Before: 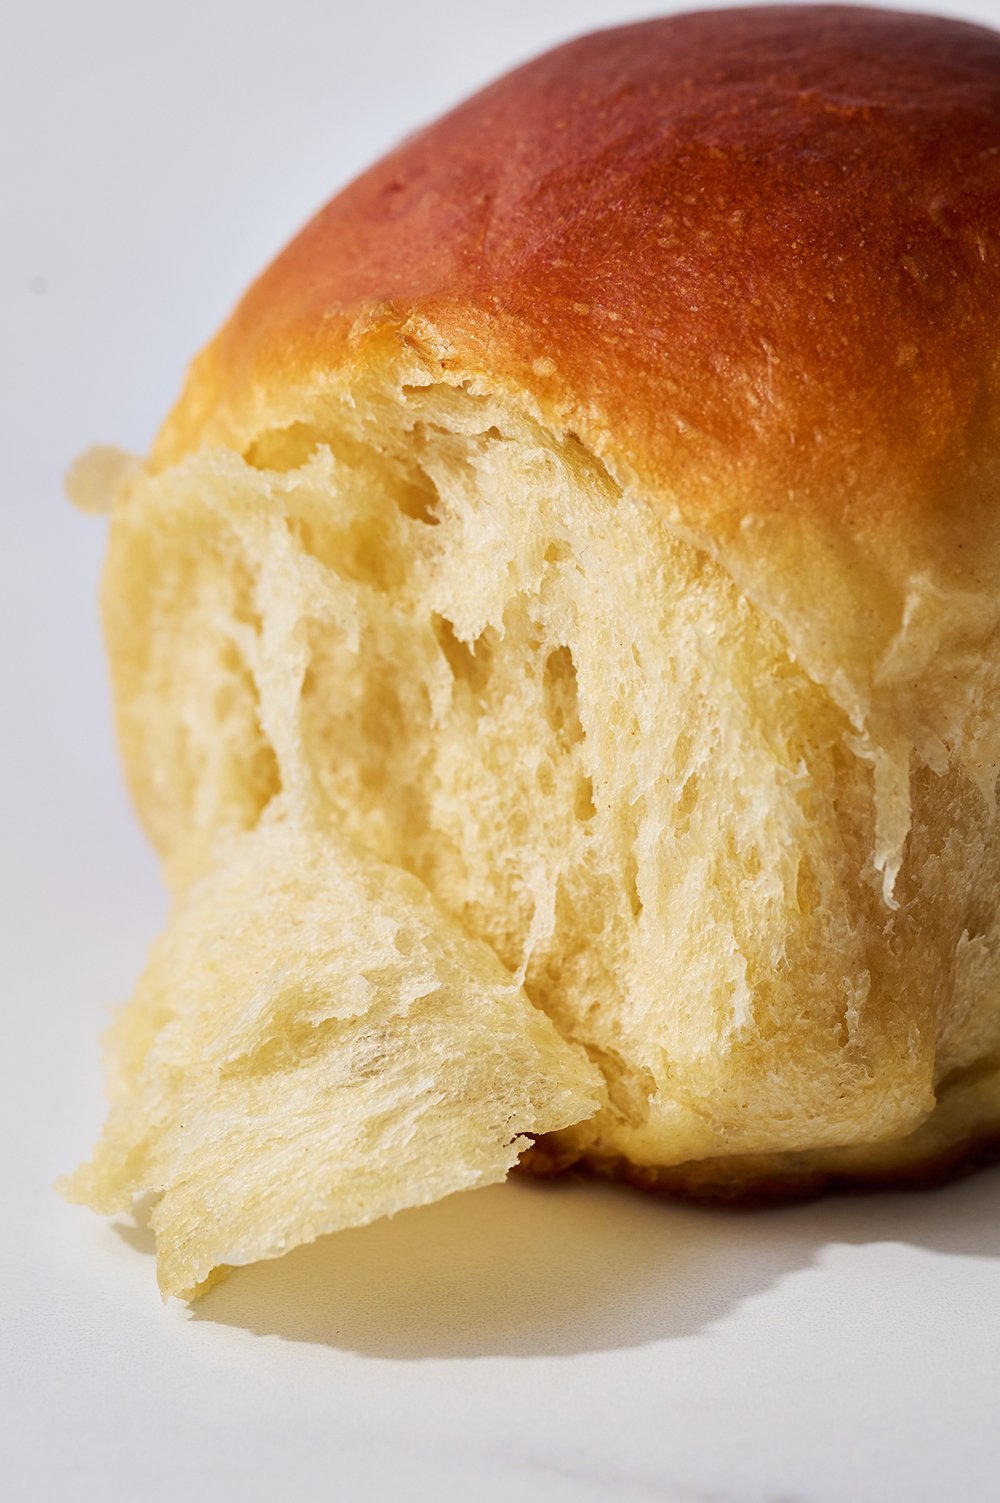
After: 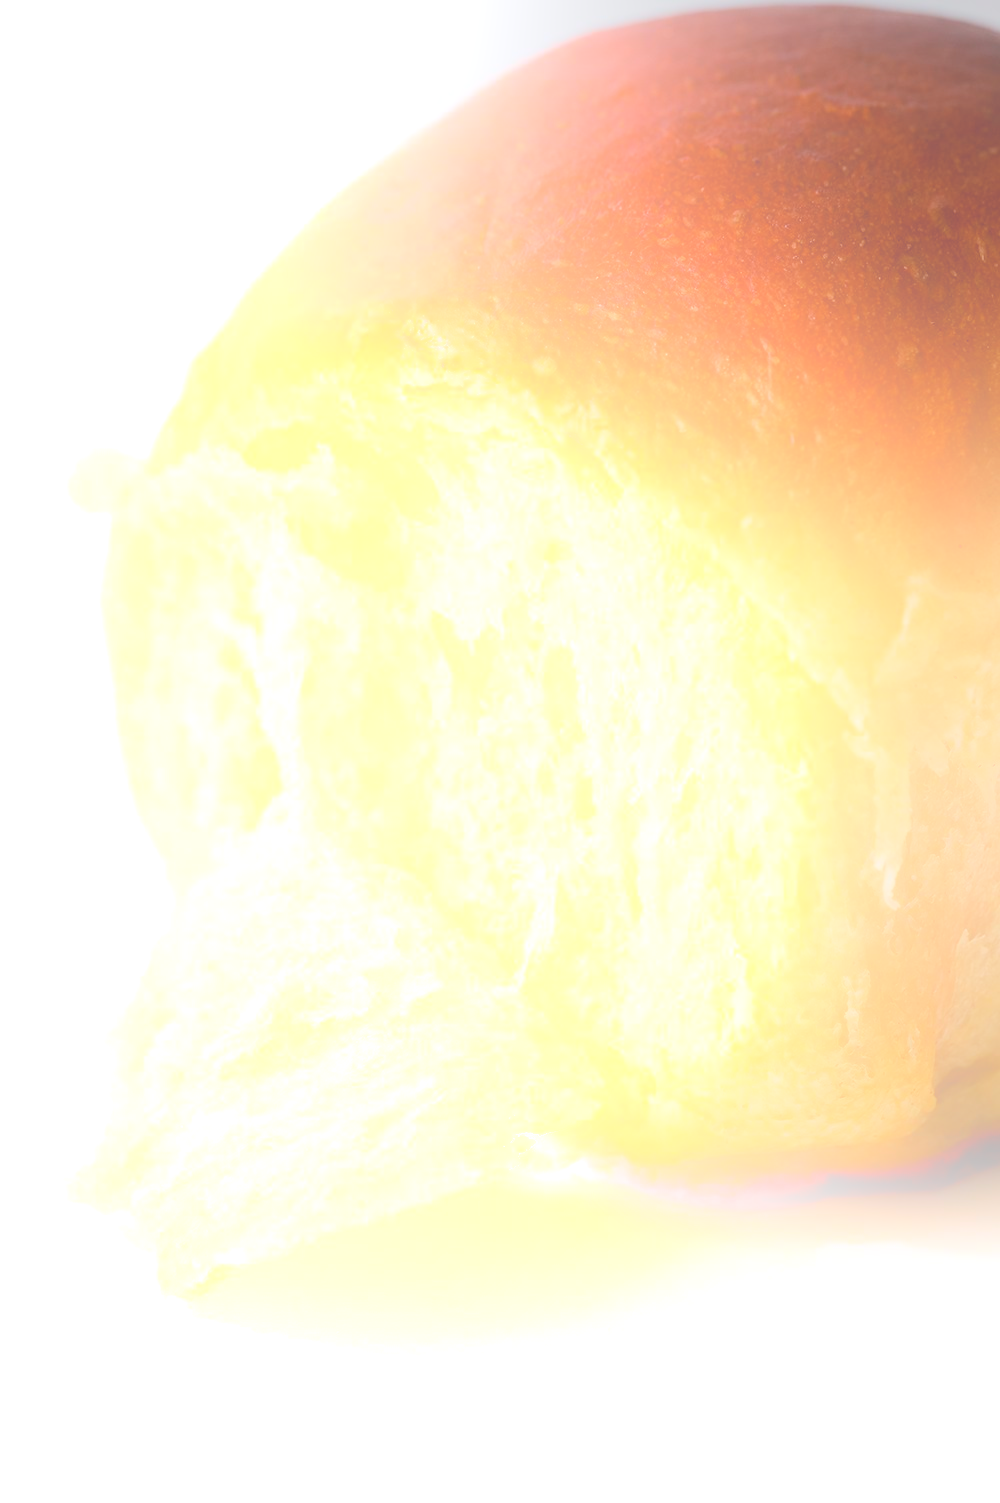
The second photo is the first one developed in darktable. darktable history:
graduated density: rotation 5.63°, offset 76.9
bloom: size 25%, threshold 5%, strength 90%
filmic rgb: black relative exposure -15 EV, white relative exposure 3 EV, threshold 6 EV, target black luminance 0%, hardness 9.27, latitude 99%, contrast 0.912, shadows ↔ highlights balance 0.505%, add noise in highlights 0, color science v3 (2019), use custom middle-gray values true, iterations of high-quality reconstruction 0, contrast in highlights soft, enable highlight reconstruction true
